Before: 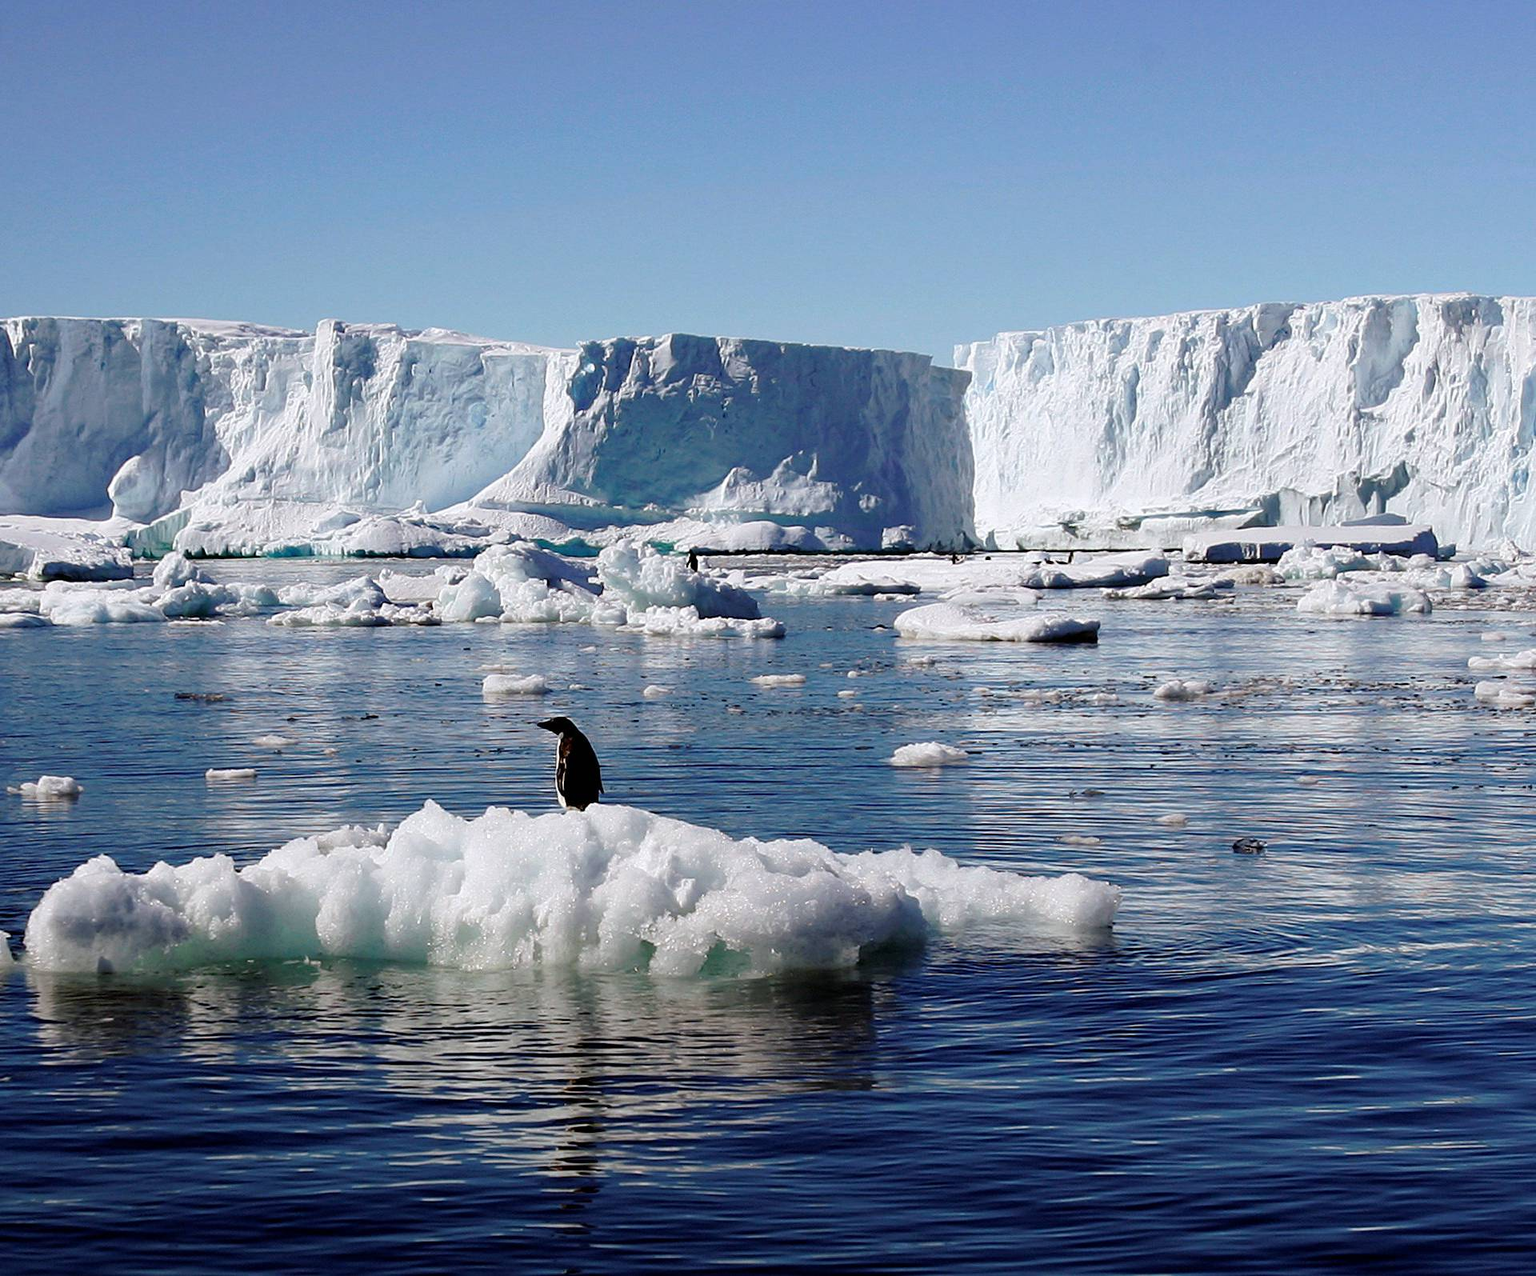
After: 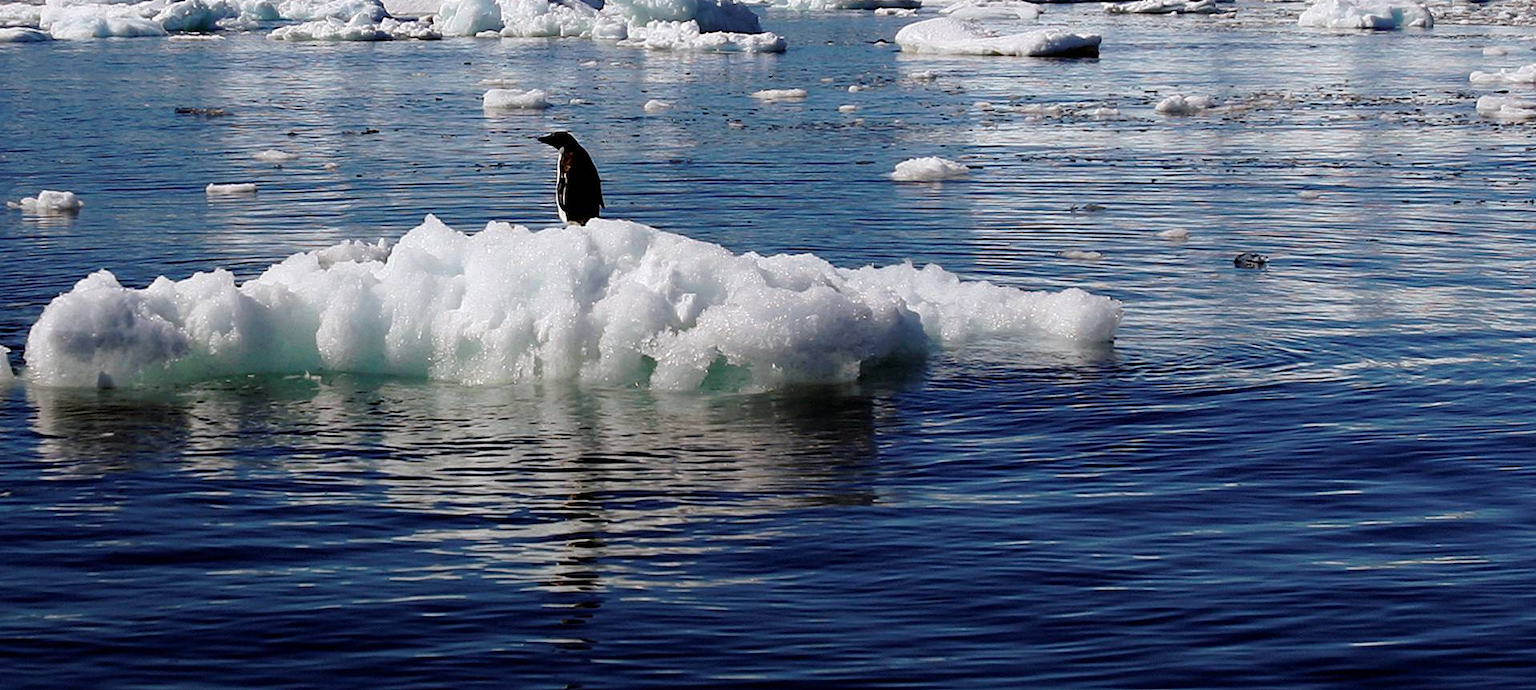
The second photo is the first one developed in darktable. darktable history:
crop and rotate: top 45.907%, right 0.063%
